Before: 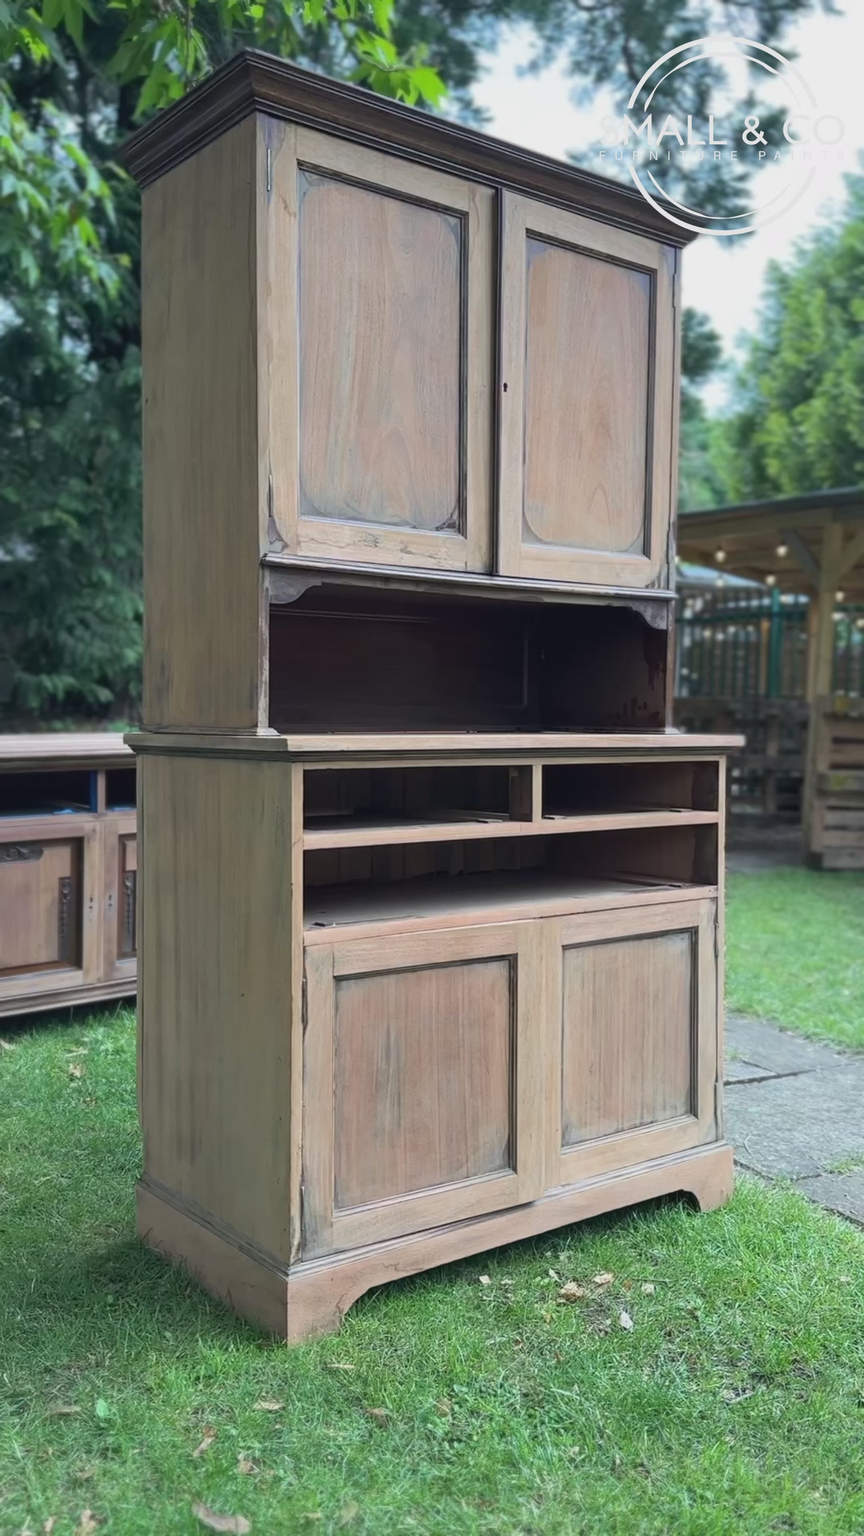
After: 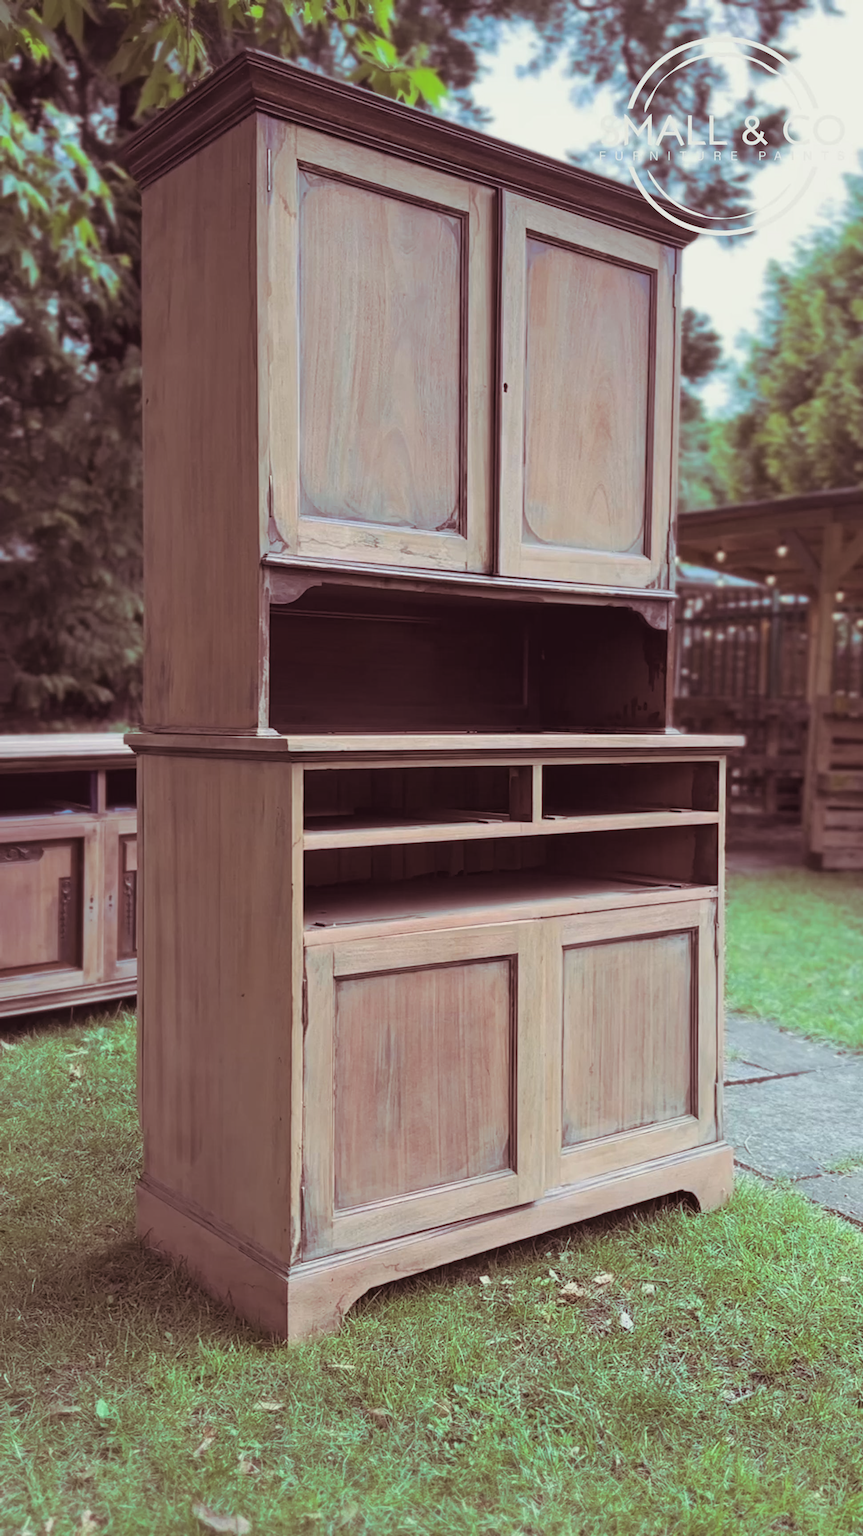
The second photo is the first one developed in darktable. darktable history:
split-toning: on, module defaults
color balance rgb: on, module defaults
